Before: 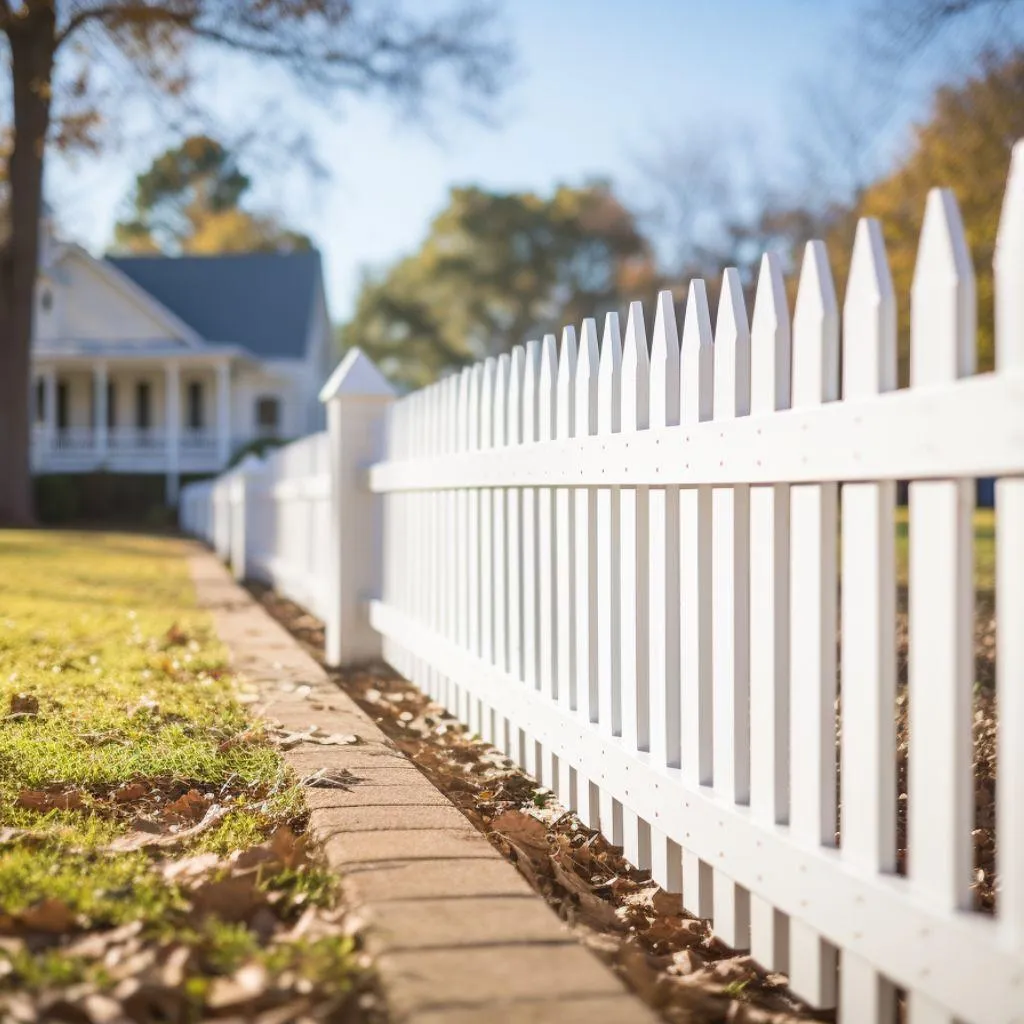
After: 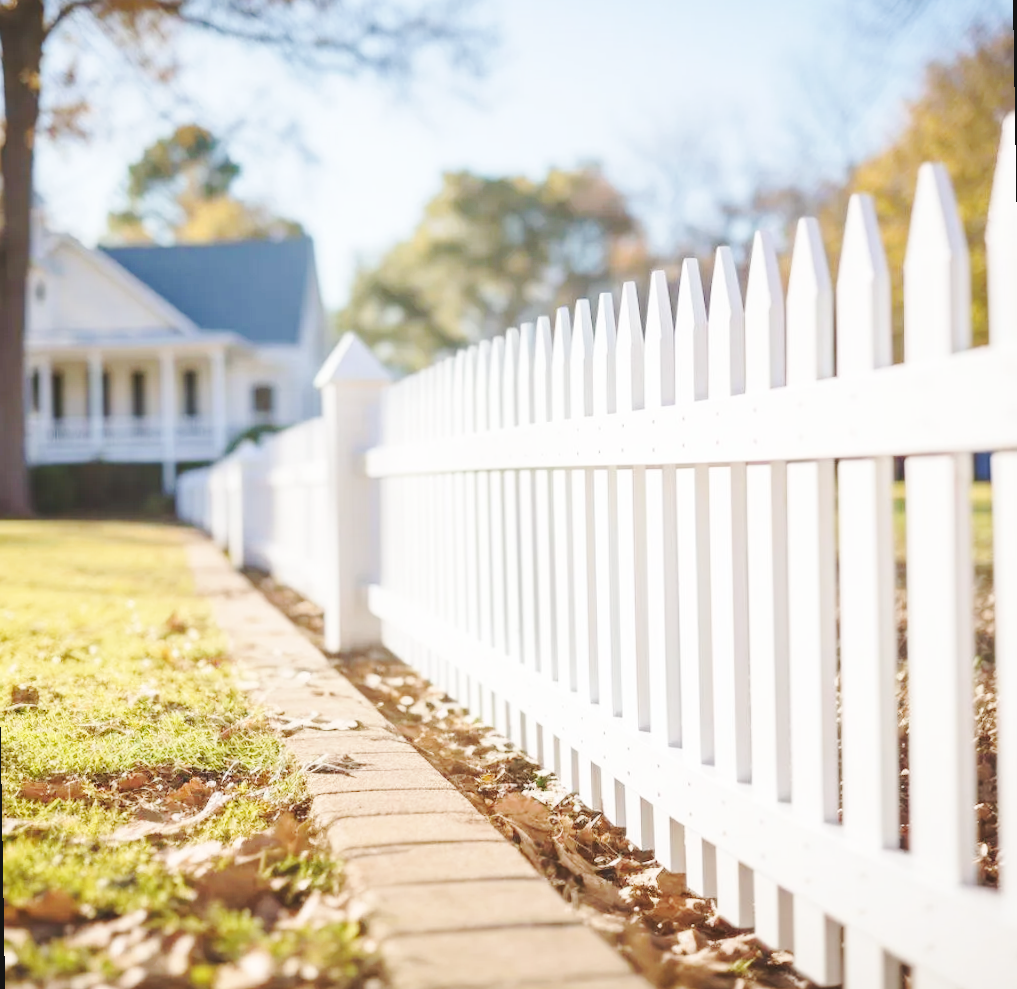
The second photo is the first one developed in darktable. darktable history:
color balance: on, module defaults
rotate and perspective: rotation -1°, crop left 0.011, crop right 0.989, crop top 0.025, crop bottom 0.975
base curve: curves: ch0 [(0, 0.007) (0.028, 0.063) (0.121, 0.311) (0.46, 0.743) (0.859, 0.957) (1, 1)], preserve colors none
